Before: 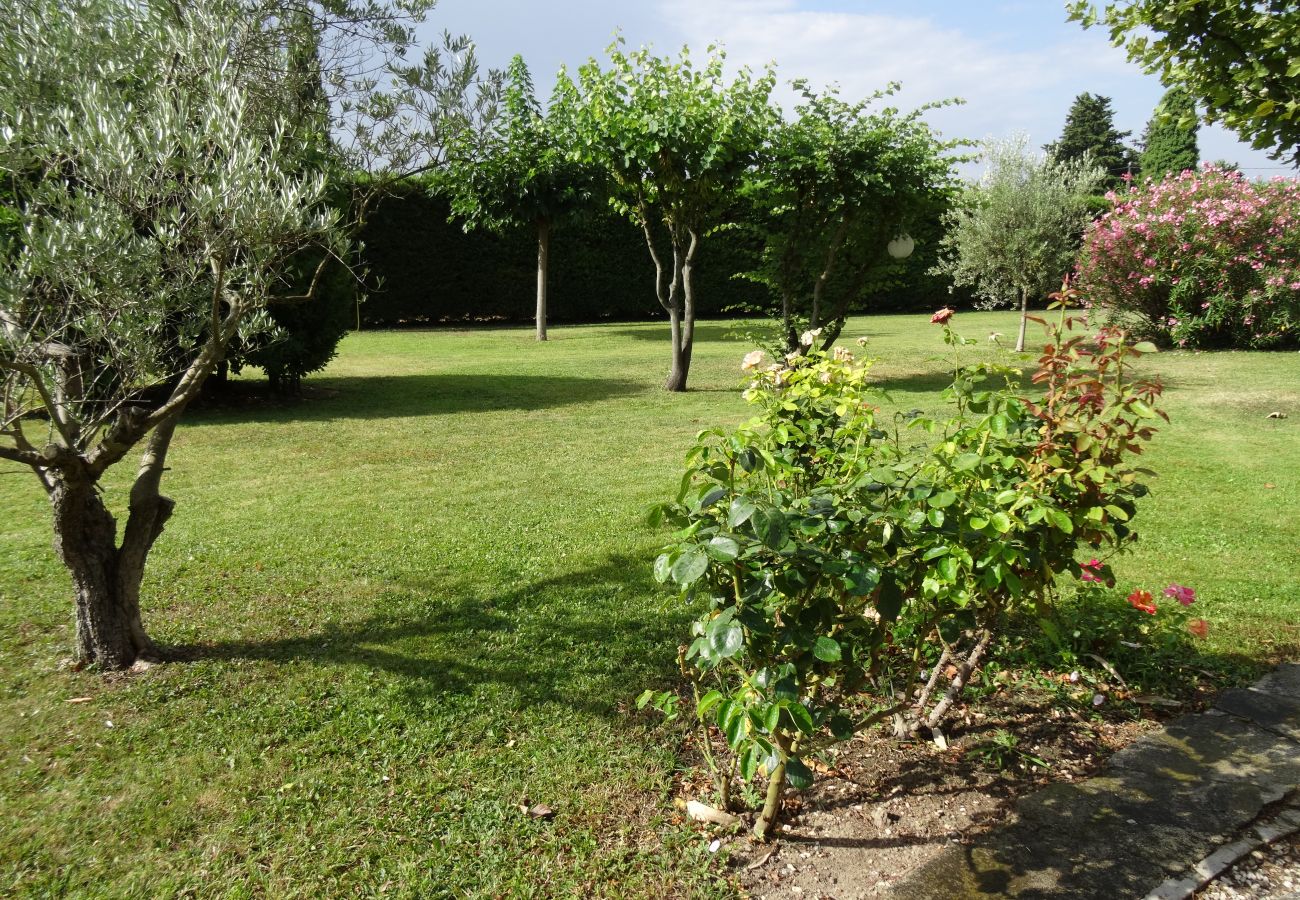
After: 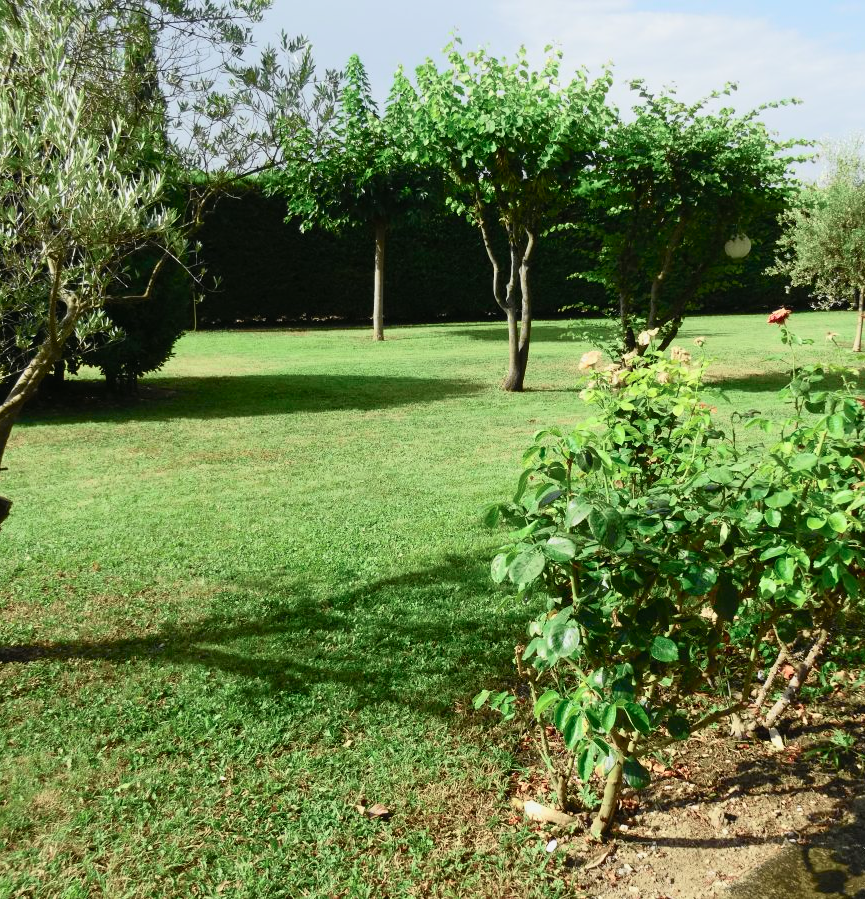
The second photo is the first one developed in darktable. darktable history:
exposure: exposure -0.072 EV, compensate exposure bias true, compensate highlight preservation false
crop and rotate: left 12.539%, right 20.891%
tone curve: curves: ch0 [(0, 0.013) (0.104, 0.103) (0.258, 0.267) (0.448, 0.487) (0.709, 0.794) (0.895, 0.915) (0.994, 0.971)]; ch1 [(0, 0) (0.335, 0.298) (0.446, 0.413) (0.488, 0.484) (0.515, 0.508) (0.584, 0.623) (0.635, 0.661) (1, 1)]; ch2 [(0, 0) (0.314, 0.306) (0.436, 0.447) (0.502, 0.503) (0.538, 0.541) (0.568, 0.603) (0.641, 0.635) (0.717, 0.701) (1, 1)], color space Lab, independent channels, preserve colors none
